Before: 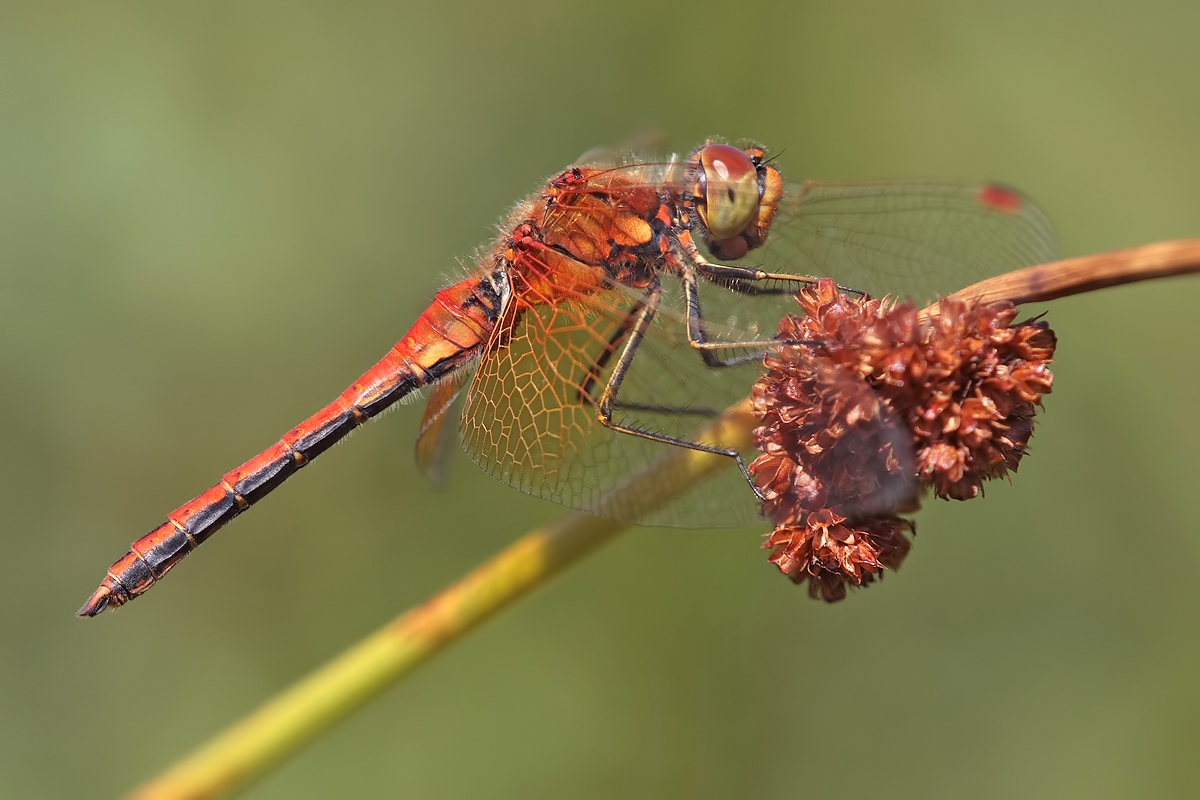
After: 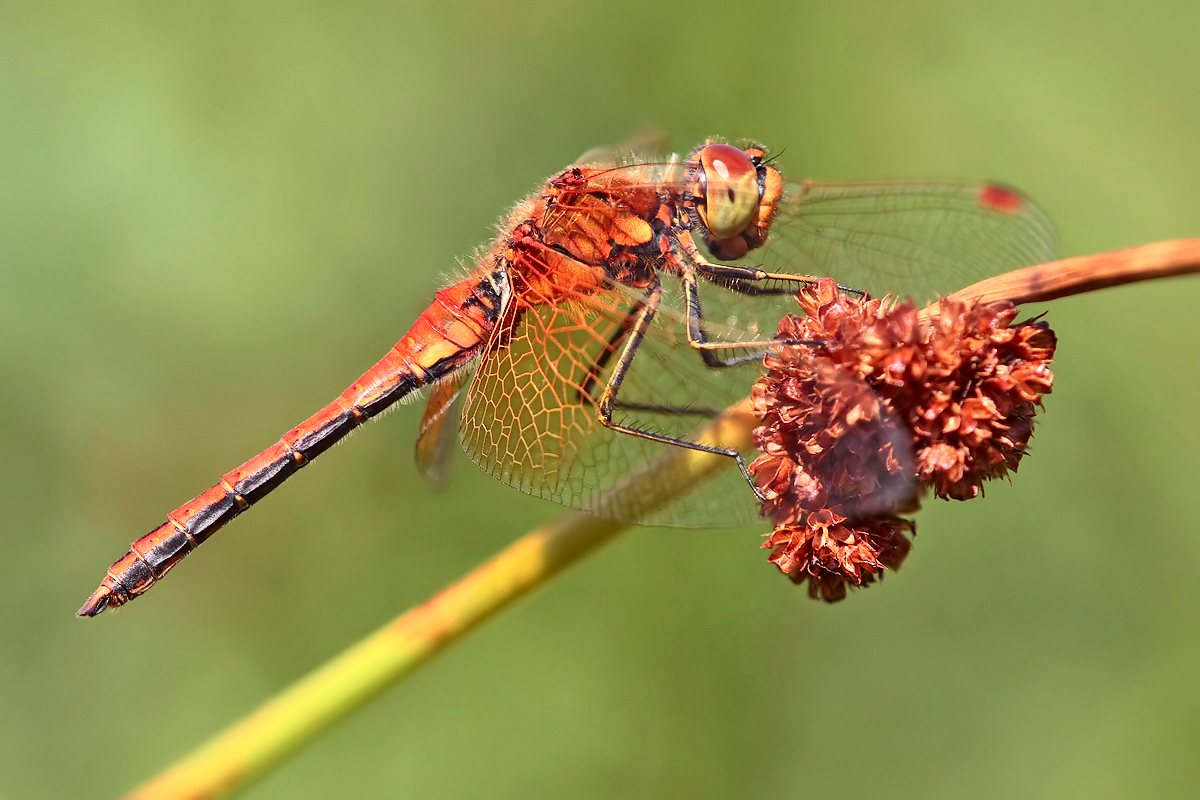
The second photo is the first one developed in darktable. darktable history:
tone curve: curves: ch0 [(0, 0) (0.131, 0.116) (0.316, 0.345) (0.501, 0.584) (0.629, 0.732) (0.812, 0.888) (1, 0.974)]; ch1 [(0, 0) (0.366, 0.367) (0.475, 0.453) (0.494, 0.497) (0.504, 0.503) (0.553, 0.584) (1, 1)]; ch2 [(0, 0) (0.333, 0.346) (0.375, 0.375) (0.424, 0.43) (0.476, 0.492) (0.502, 0.501) (0.533, 0.556) (0.566, 0.599) (0.614, 0.653) (1, 1)], color space Lab, independent channels, preserve colors none
local contrast: mode bilateral grid, contrast 19, coarseness 50, detail 132%, midtone range 0.2
